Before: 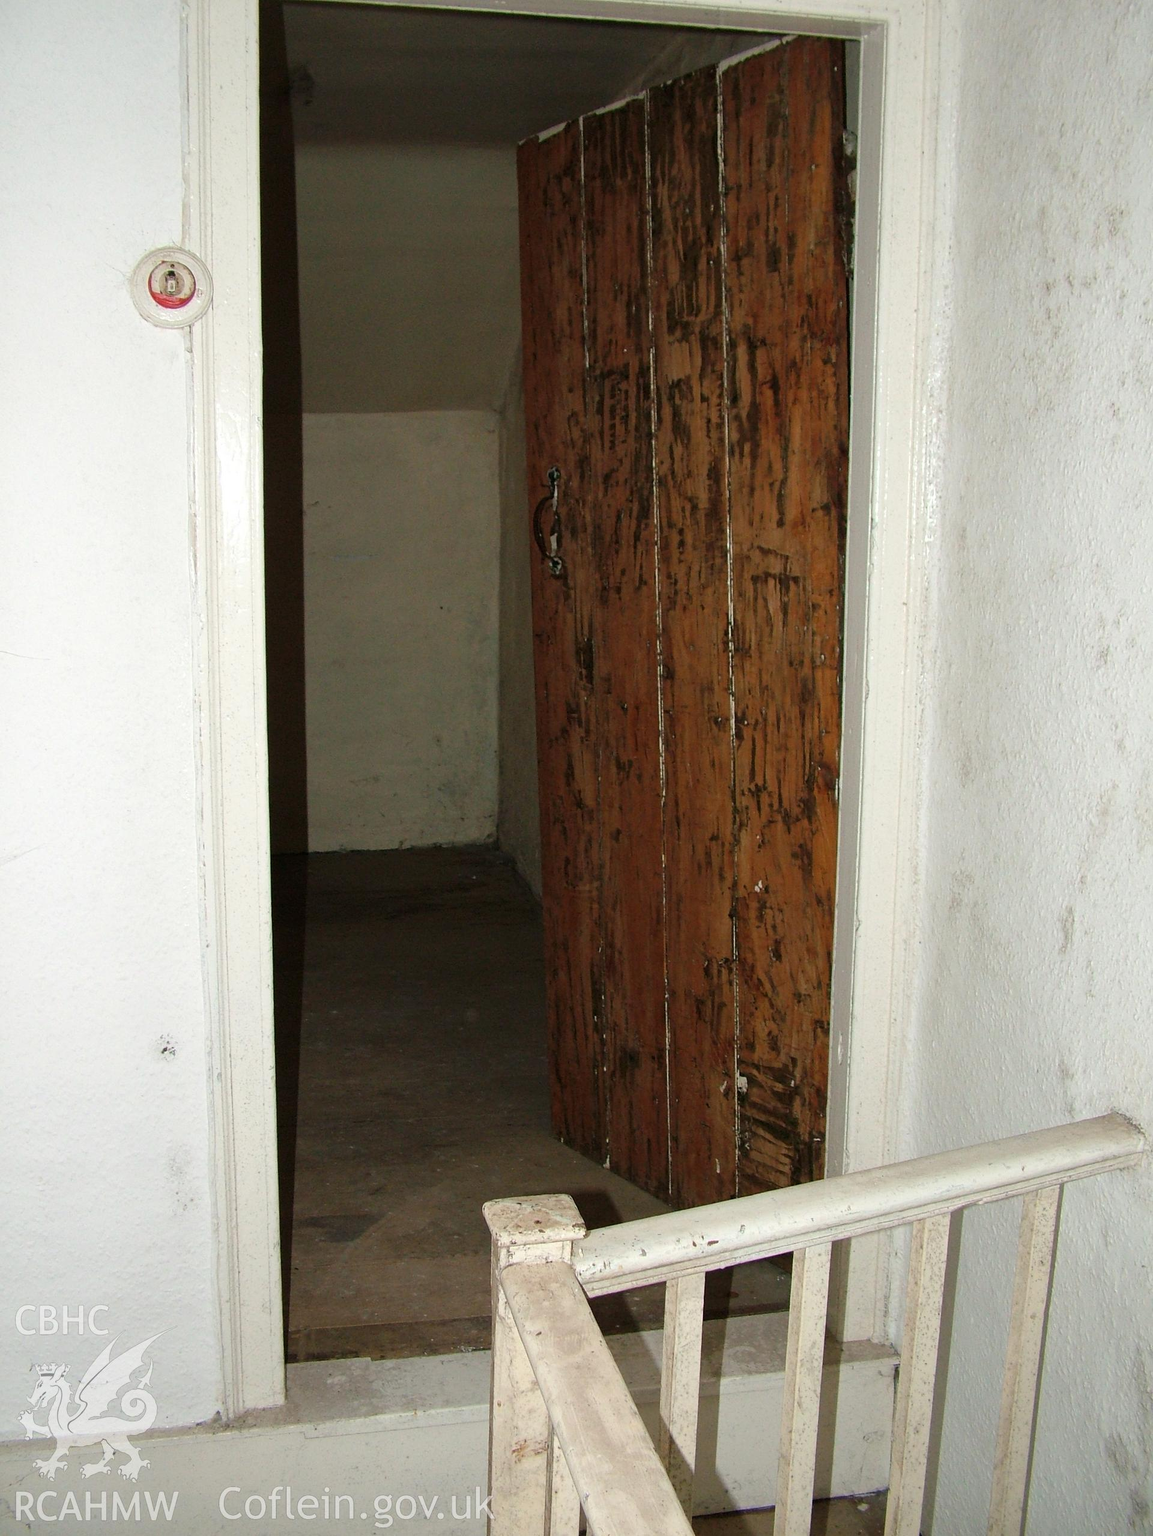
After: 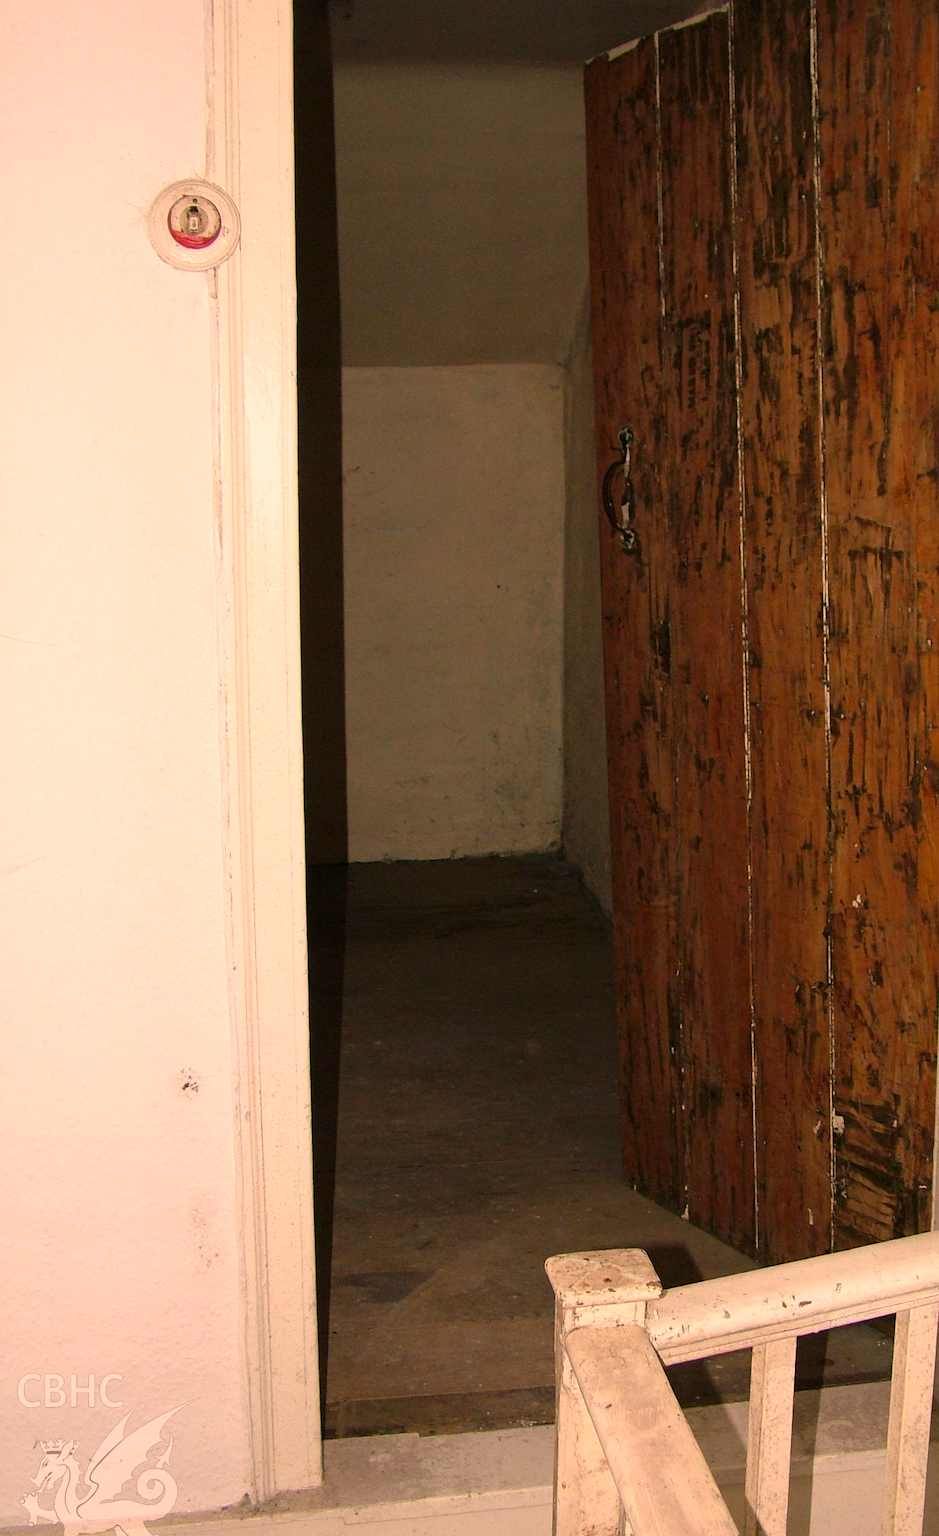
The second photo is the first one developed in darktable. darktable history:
crop: top 5.779%, right 27.856%, bottom 5.619%
color correction: highlights a* 21.66, highlights b* 22.49
